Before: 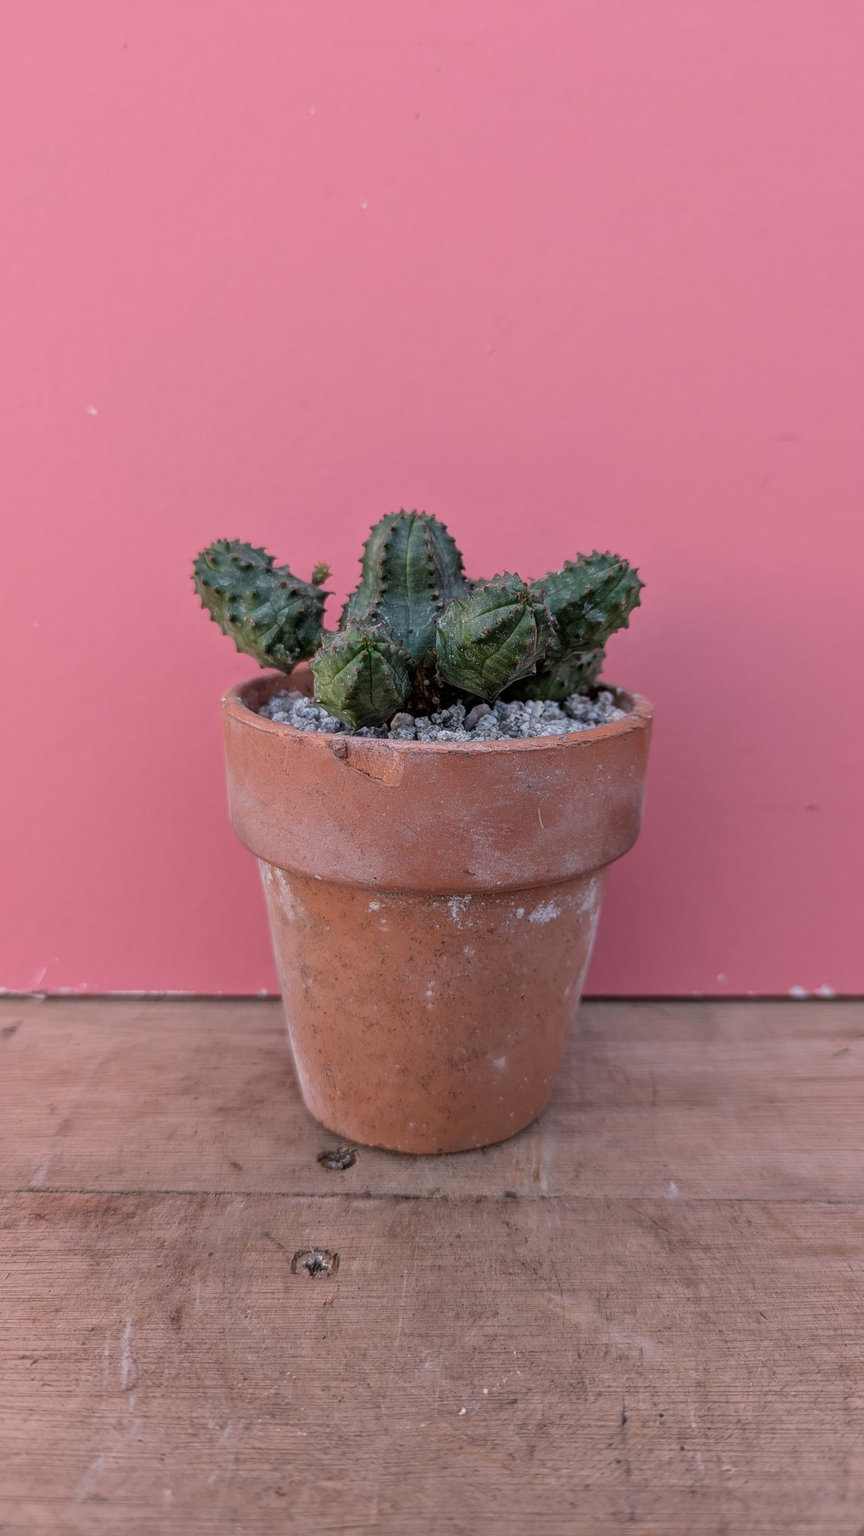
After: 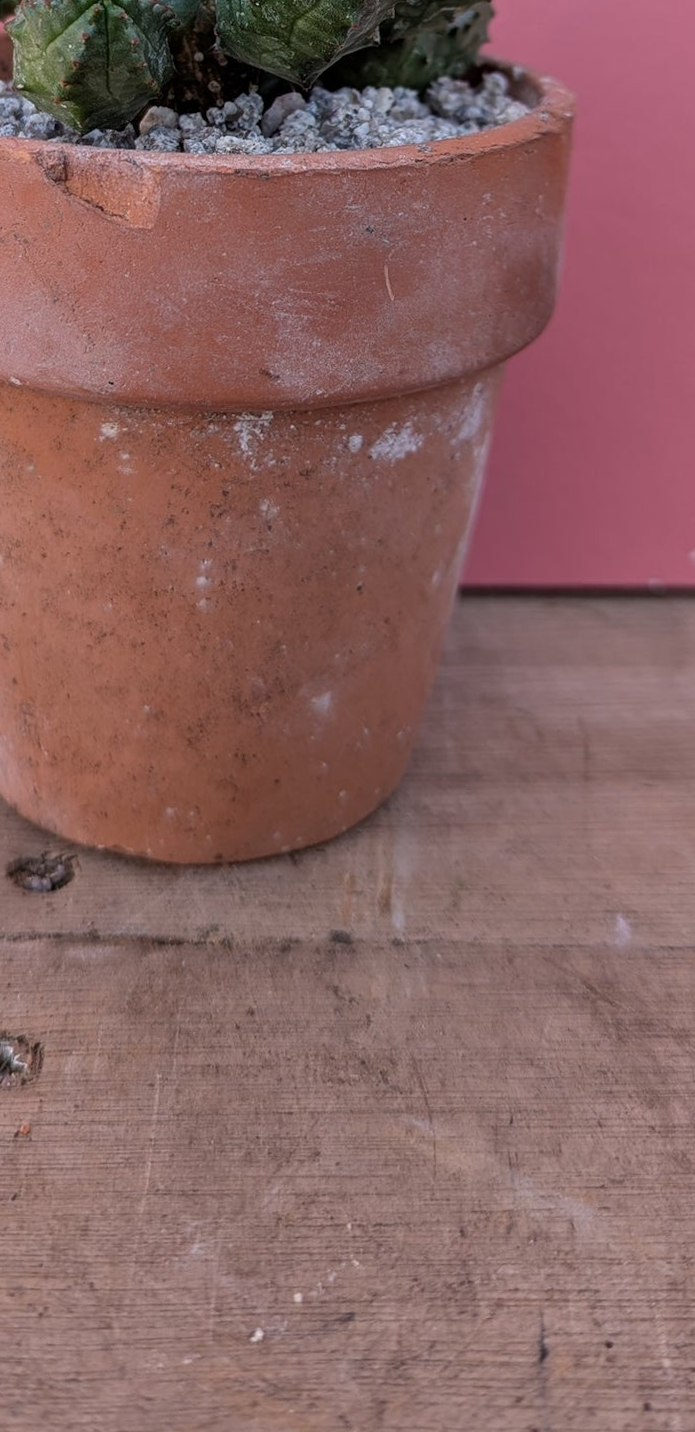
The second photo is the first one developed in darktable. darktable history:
crop: left 34.479%, top 38.822%, right 13.718%, bottom 5.172%
rotate and perspective: rotation 0.215°, lens shift (vertical) -0.139, crop left 0.069, crop right 0.939, crop top 0.002, crop bottom 0.996
